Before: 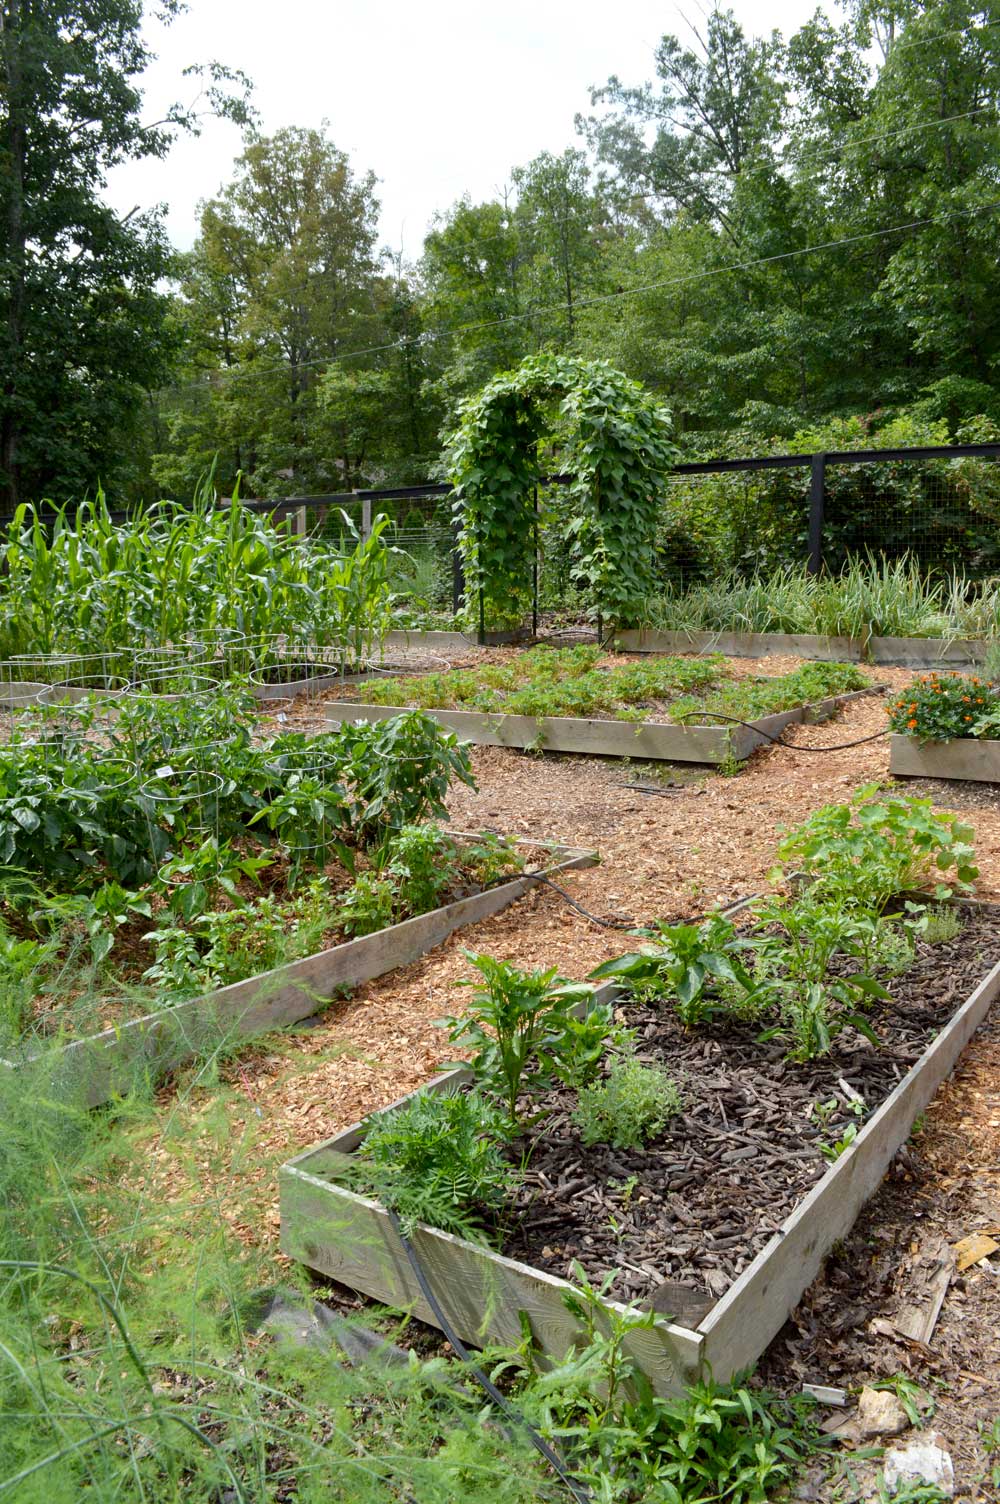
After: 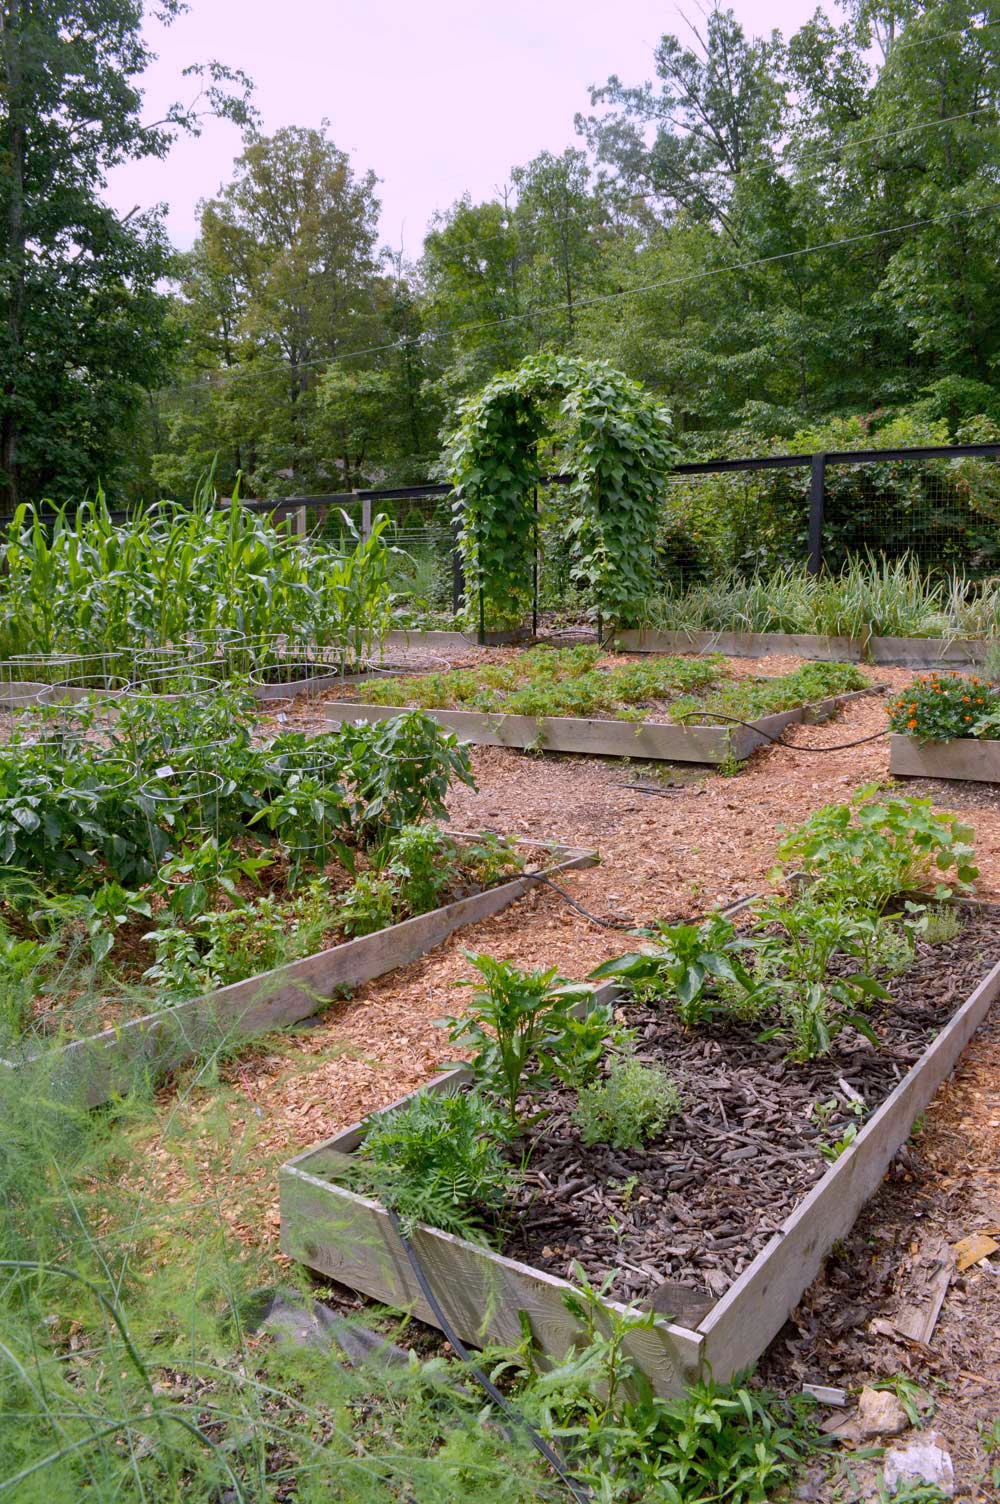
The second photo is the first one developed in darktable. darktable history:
shadows and highlights: on, module defaults
exposure: exposure -0.21 EV, compensate highlight preservation false
white balance: red 1.066, blue 1.119
